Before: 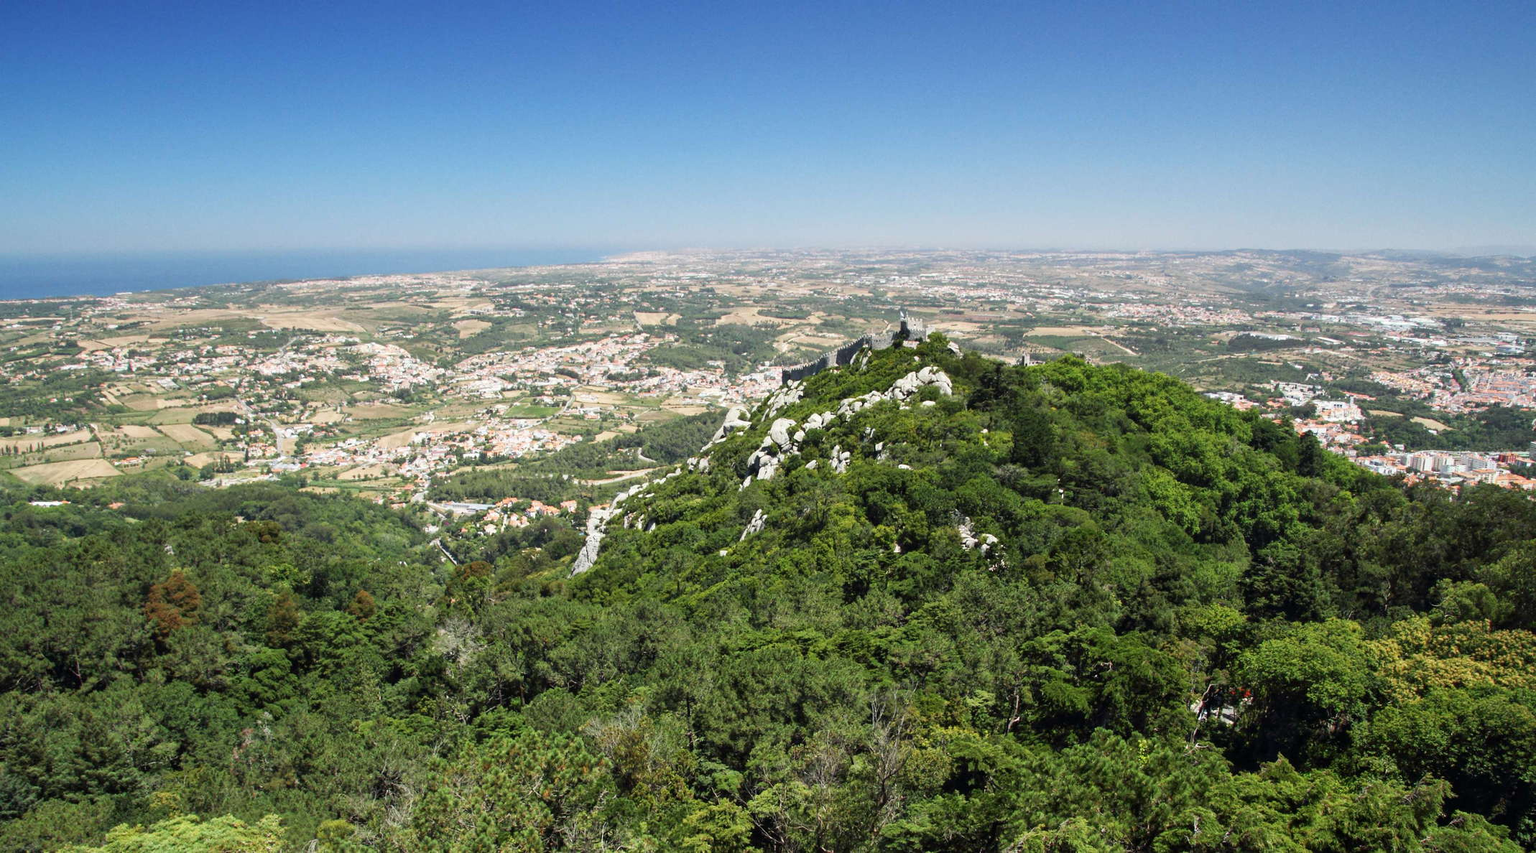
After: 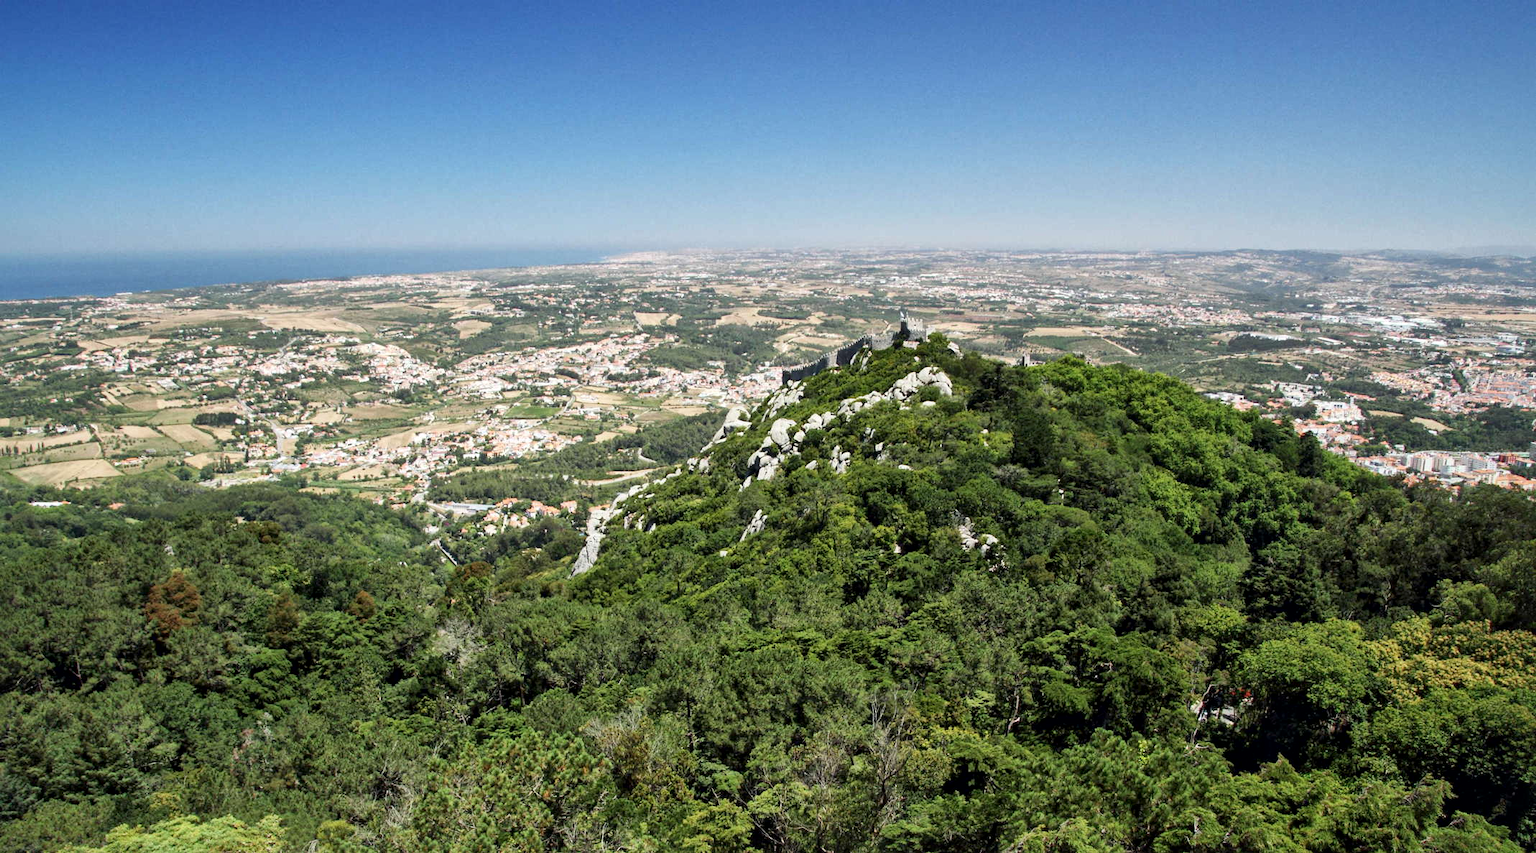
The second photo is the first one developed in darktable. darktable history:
exposure: exposure -0.07 EV, compensate highlight preservation false
local contrast: mode bilateral grid, contrast 21, coarseness 49, detail 141%, midtone range 0.2
